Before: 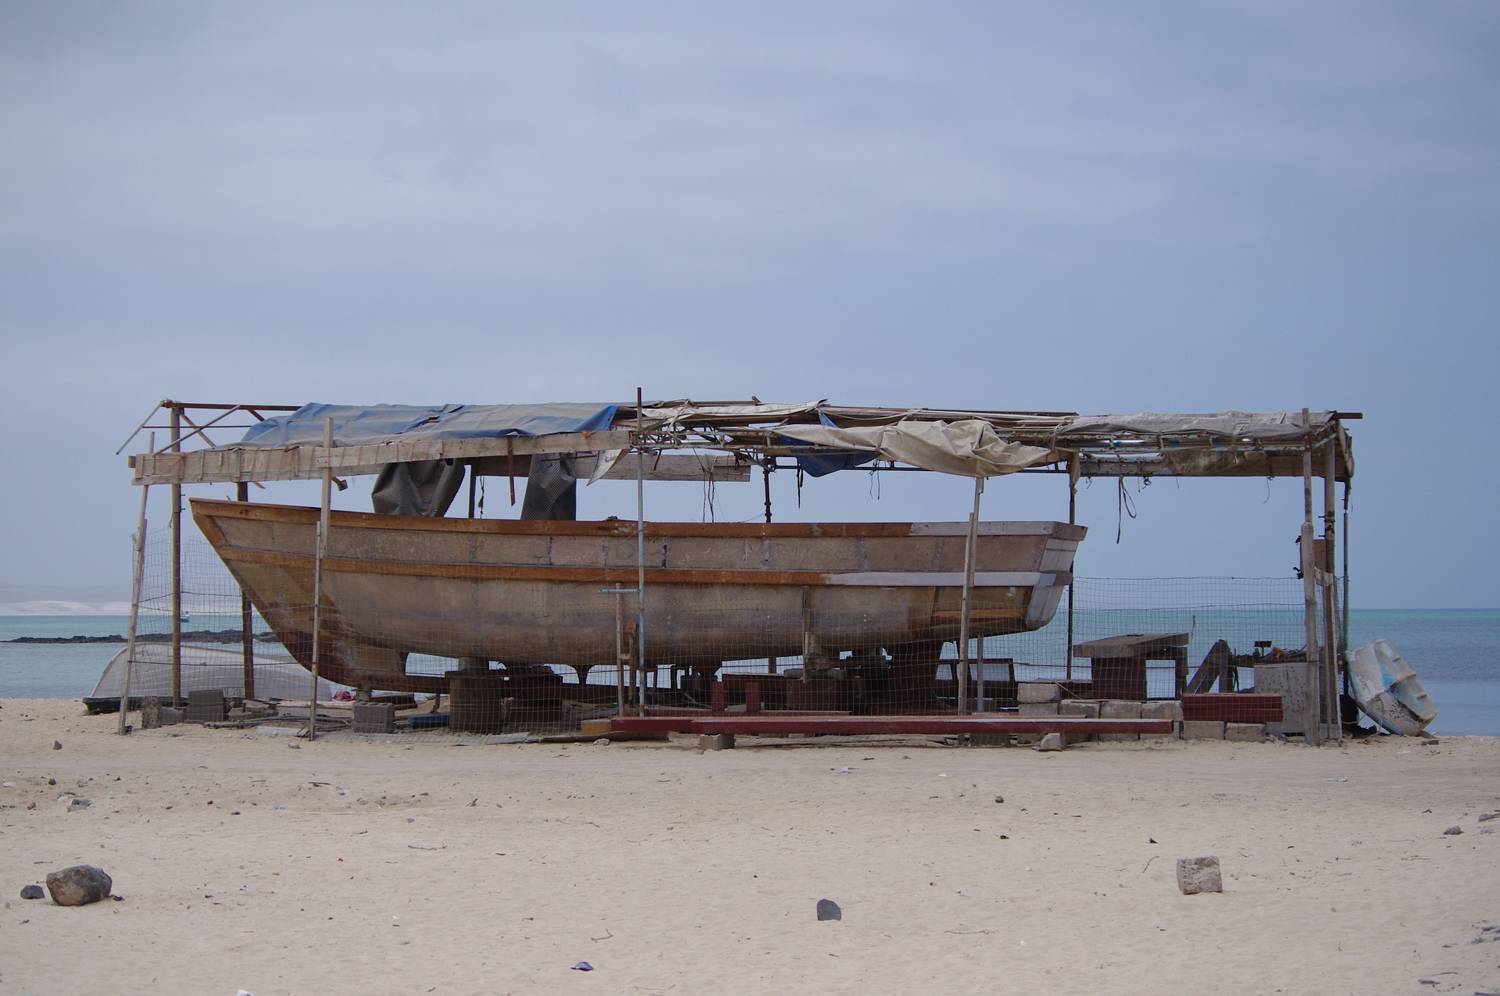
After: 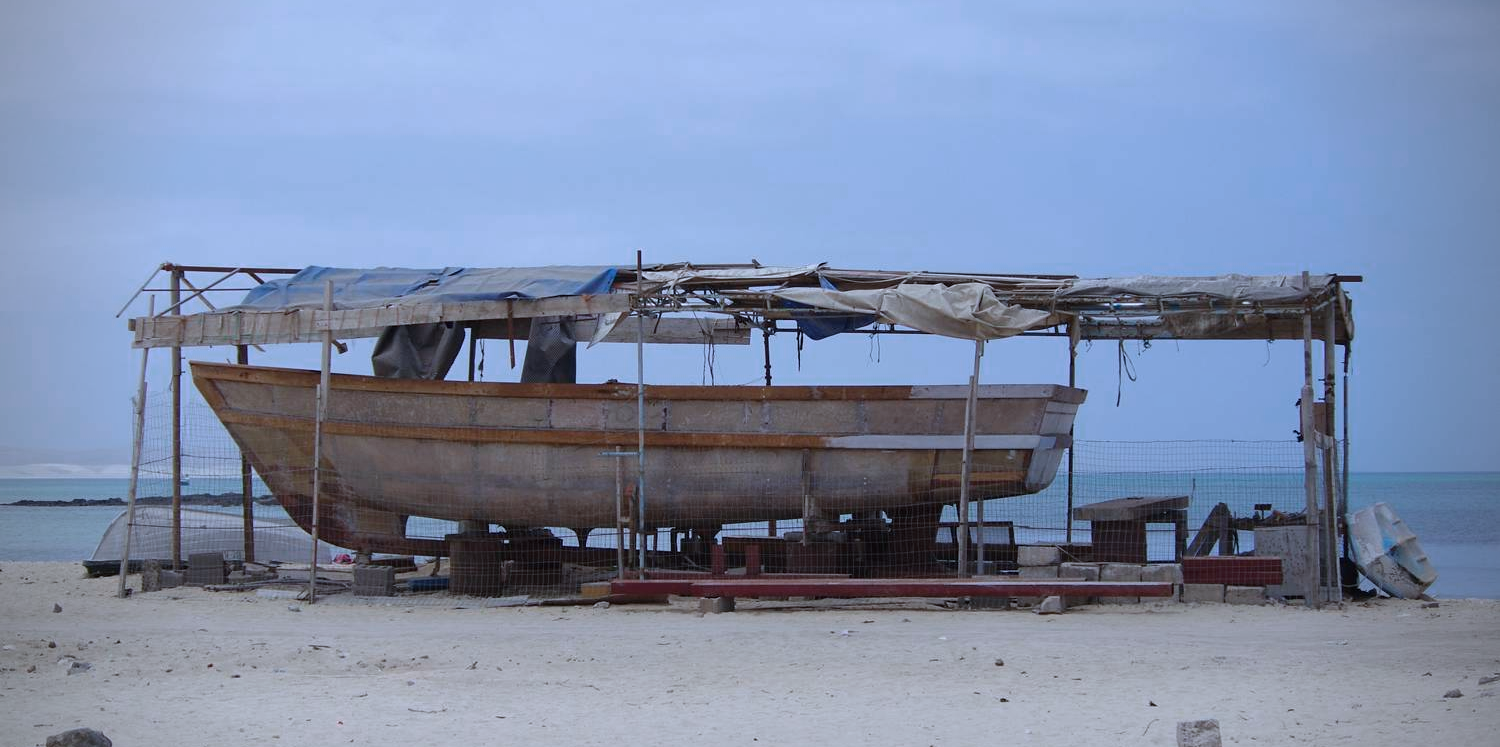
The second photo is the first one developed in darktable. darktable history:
tone equalizer: on, module defaults
crop: top 13.819%, bottom 11.169%
color zones: curves: ch0 [(0, 0.558) (0.143, 0.548) (0.286, 0.447) (0.429, 0.259) (0.571, 0.5) (0.714, 0.5) (0.857, 0.593) (1, 0.558)]; ch1 [(0, 0.543) (0.01, 0.544) (0.12, 0.492) (0.248, 0.458) (0.5, 0.534) (0.748, 0.5) (0.99, 0.469) (1, 0.543)]; ch2 [(0, 0.507) (0.143, 0.522) (0.286, 0.505) (0.429, 0.5) (0.571, 0.5) (0.714, 0.5) (0.857, 0.5) (1, 0.507)]
vignetting: on, module defaults
white balance: red 0.982, blue 1.018
exposure: compensate highlight preservation false
color calibration: x 0.37, y 0.382, temperature 4313.32 K
